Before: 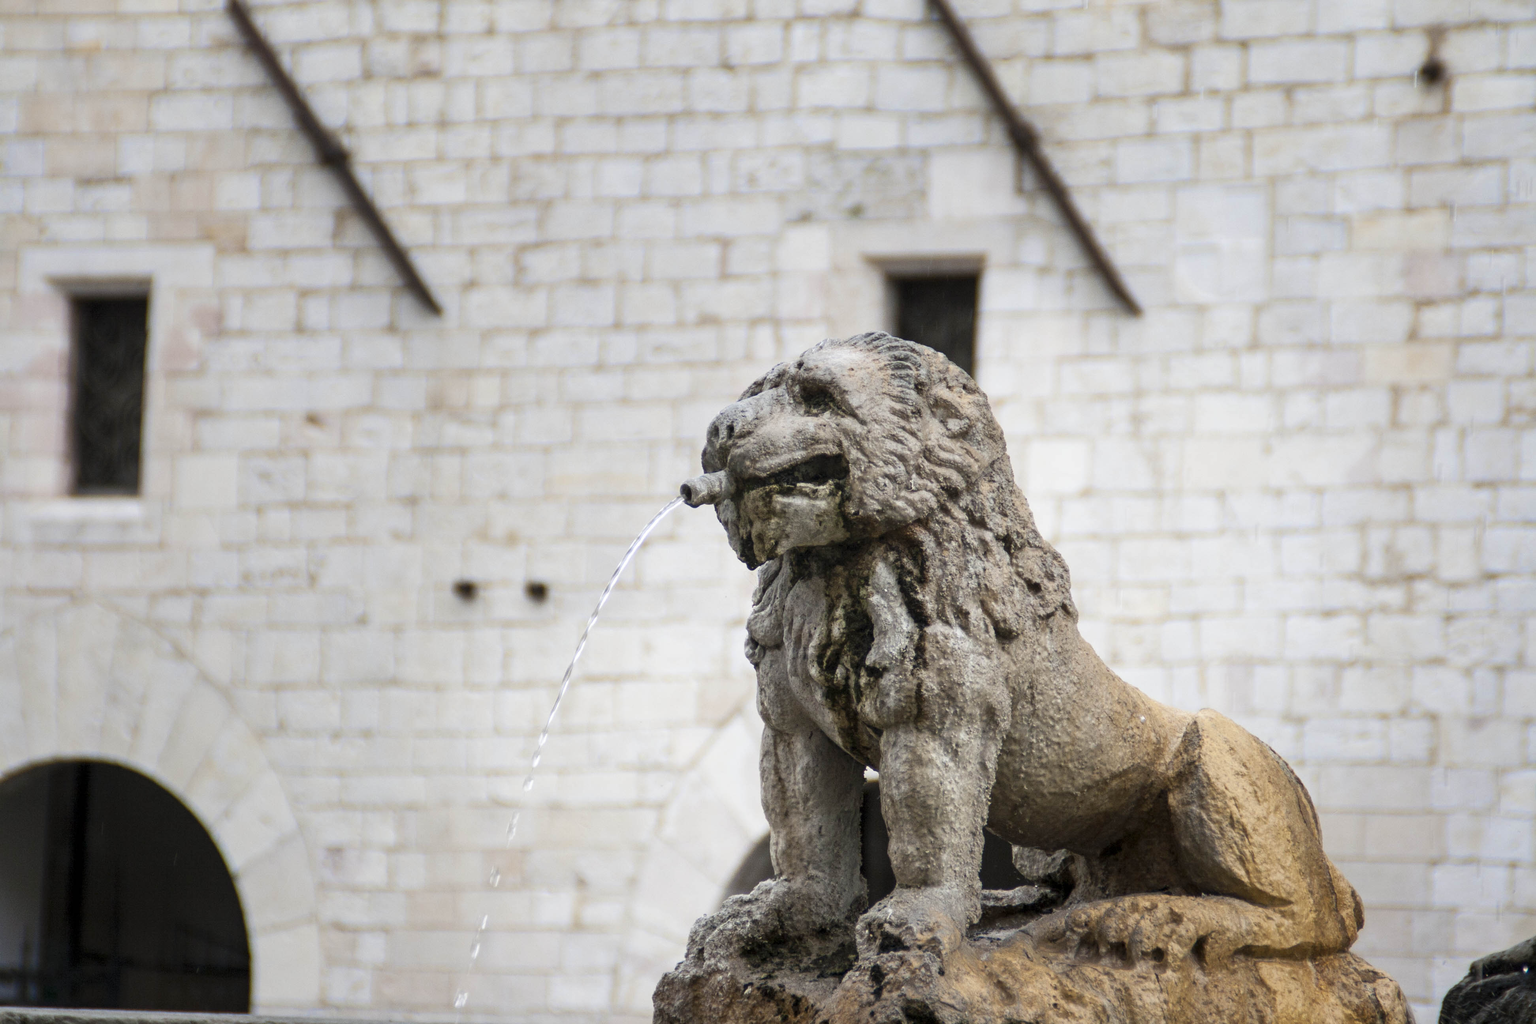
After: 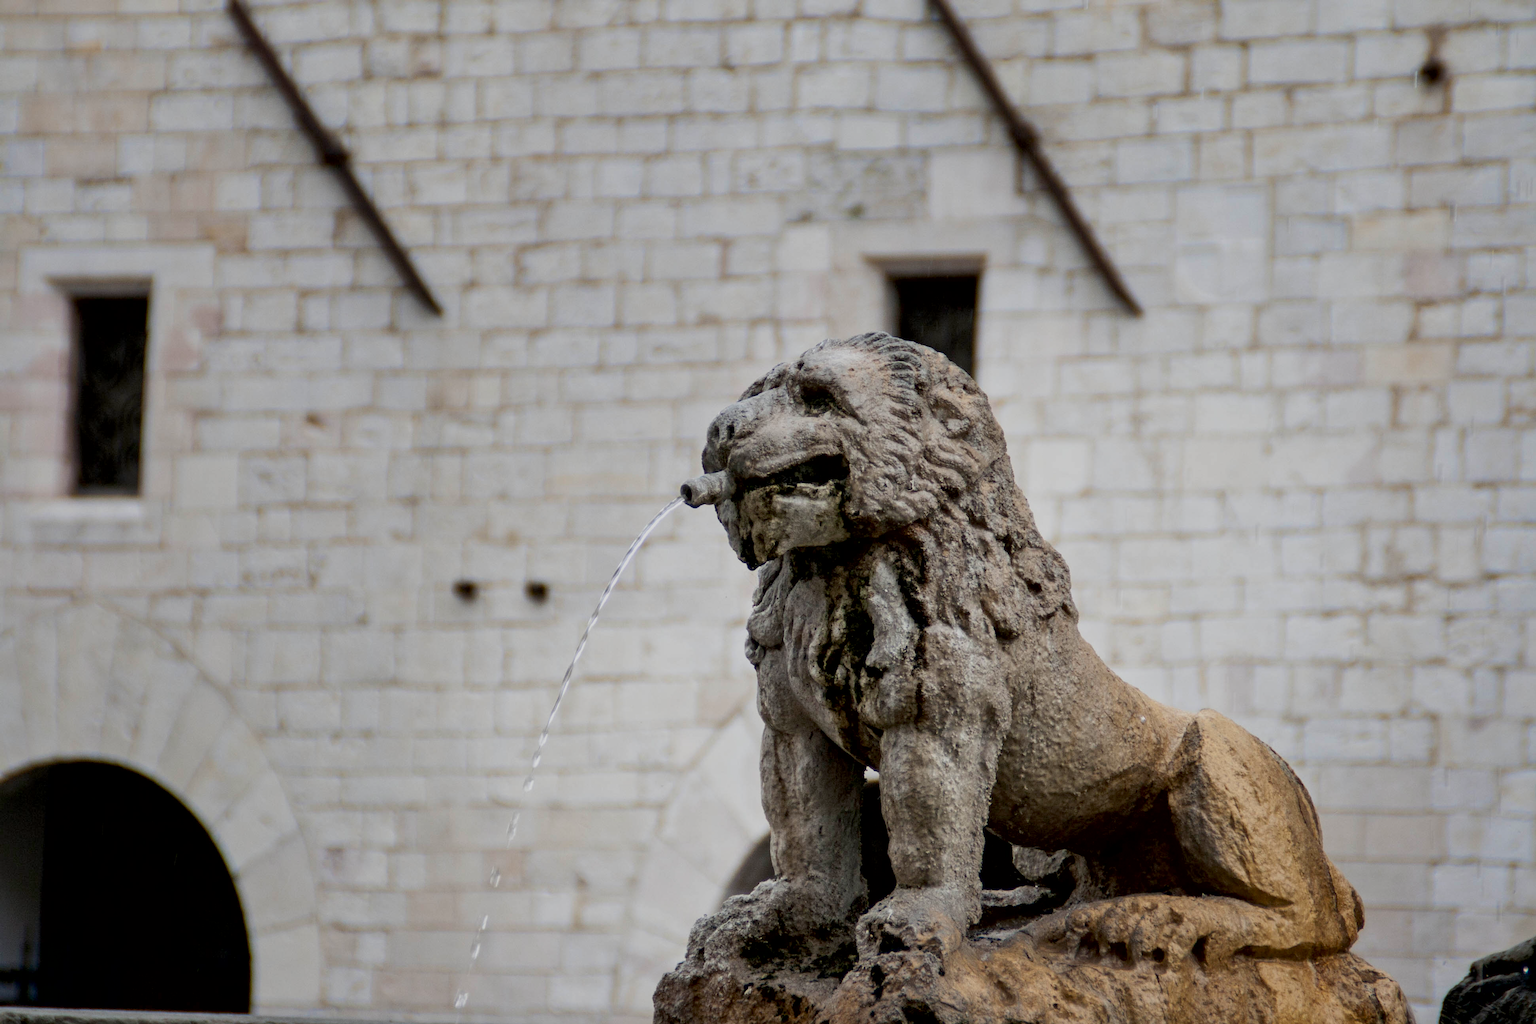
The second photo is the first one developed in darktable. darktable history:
local contrast: mode bilateral grid, contrast 25, coarseness 50, detail 123%, midtone range 0.2
exposure: black level correction 0.009, exposure -0.637 EV, compensate highlight preservation false
